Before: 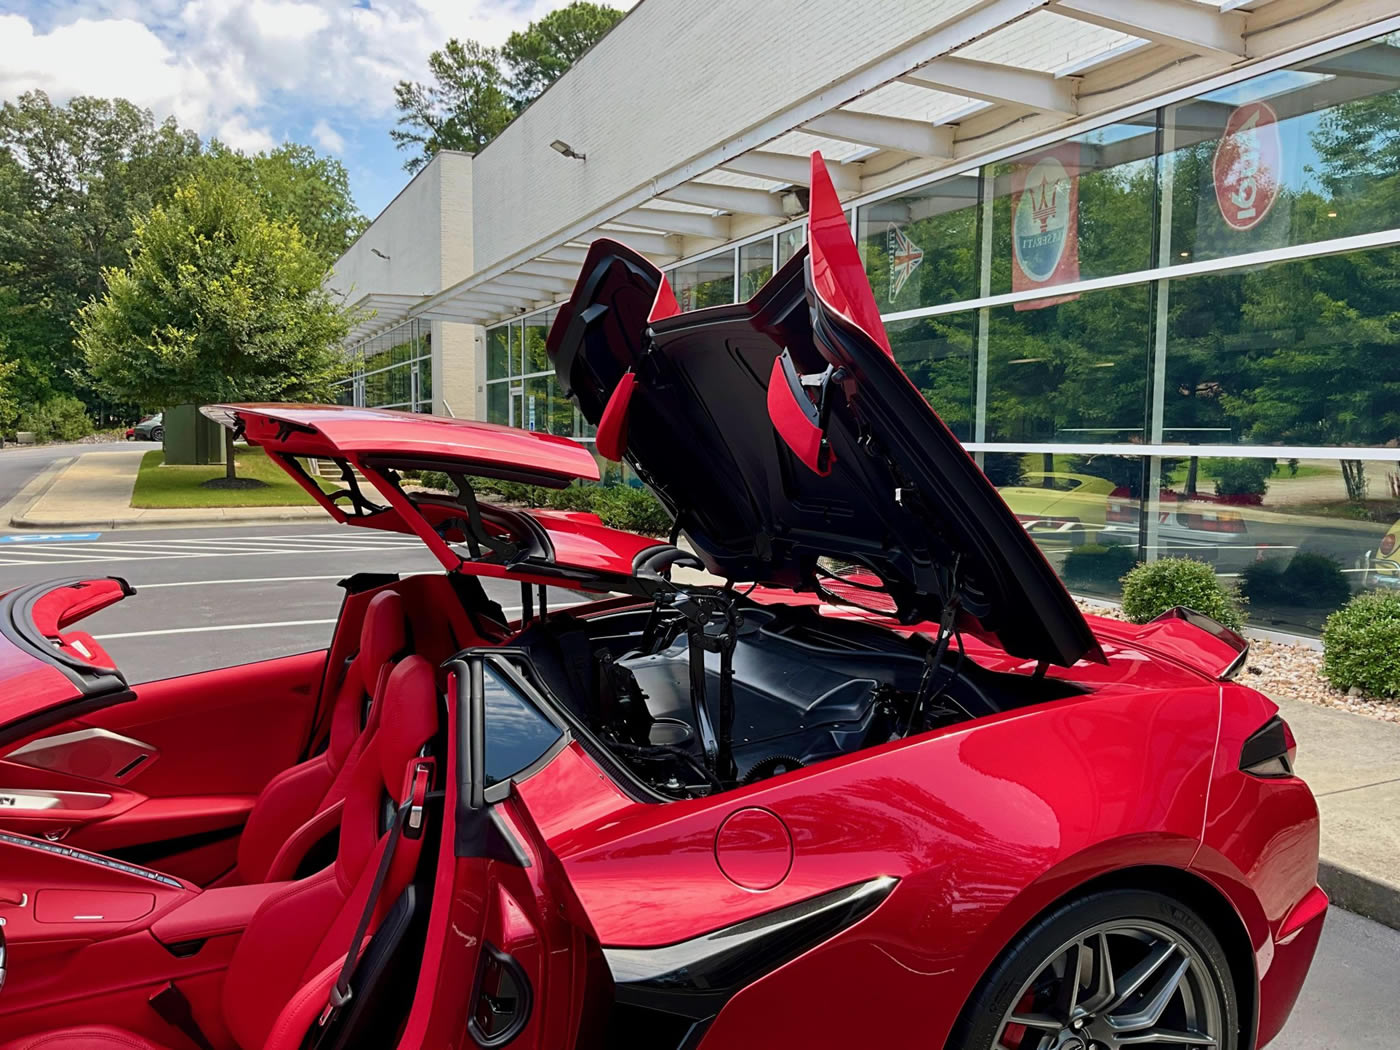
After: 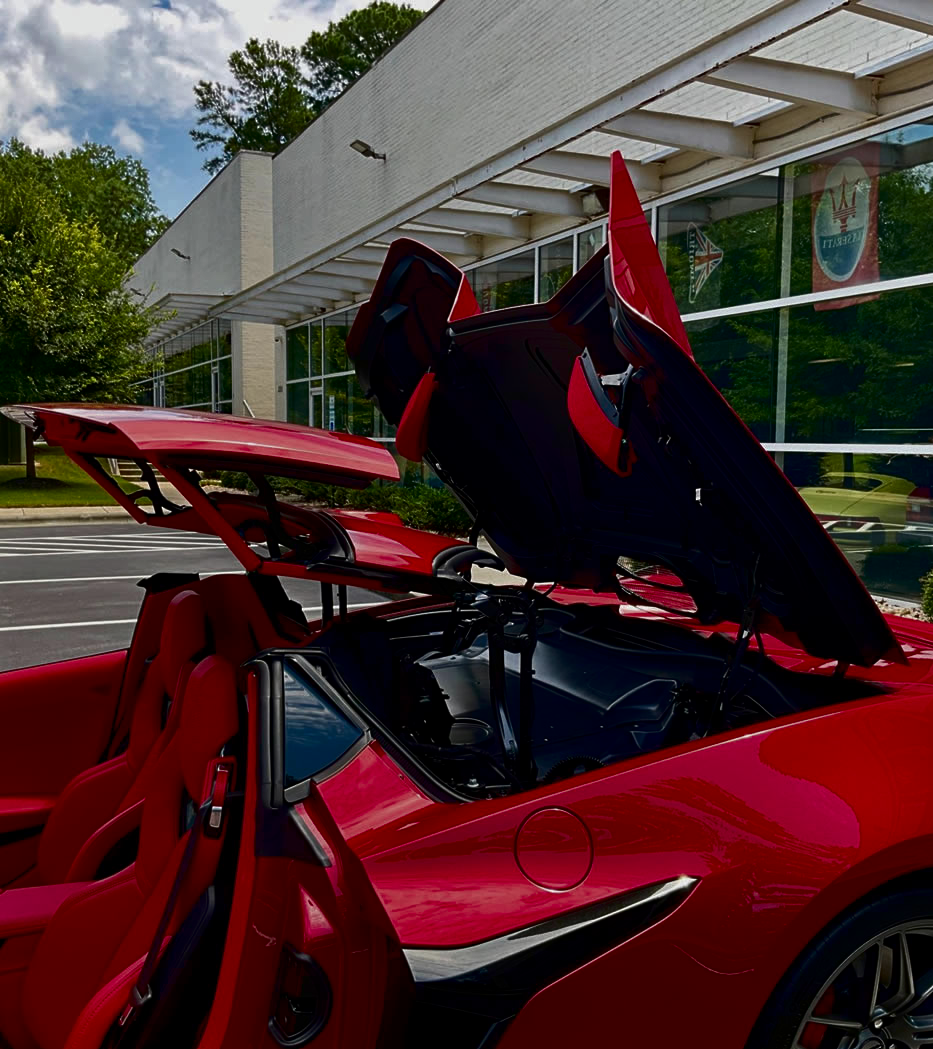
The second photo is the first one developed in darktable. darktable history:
crop and rotate: left 14.385%, right 18.948%
contrast brightness saturation: brightness -0.52
